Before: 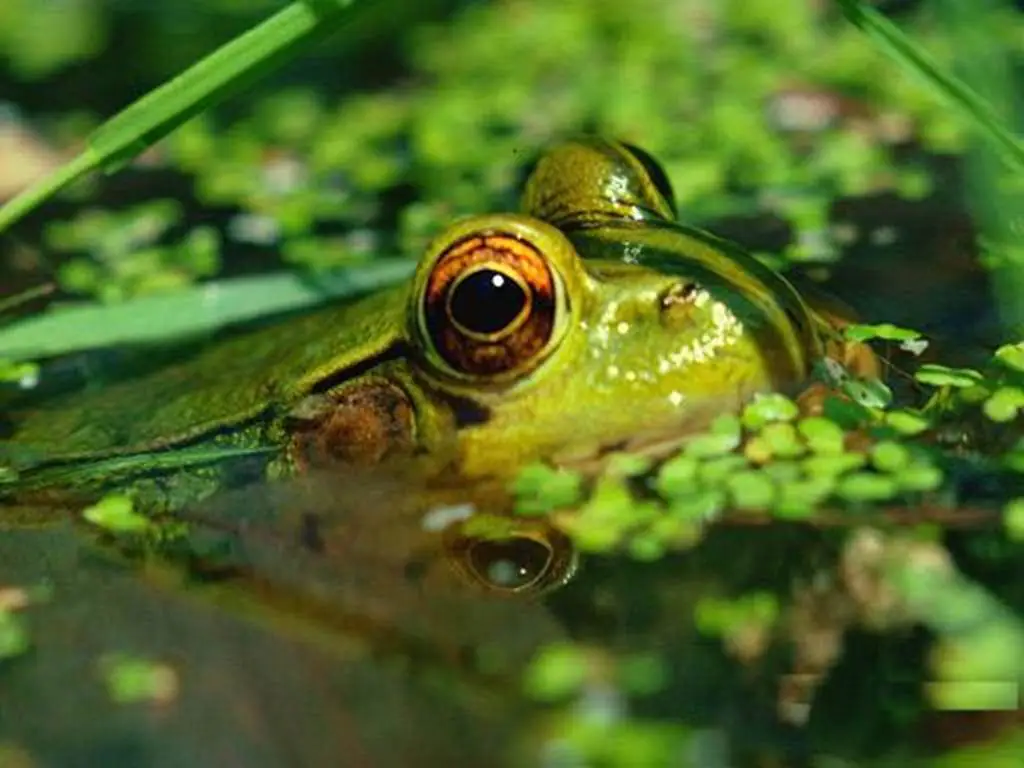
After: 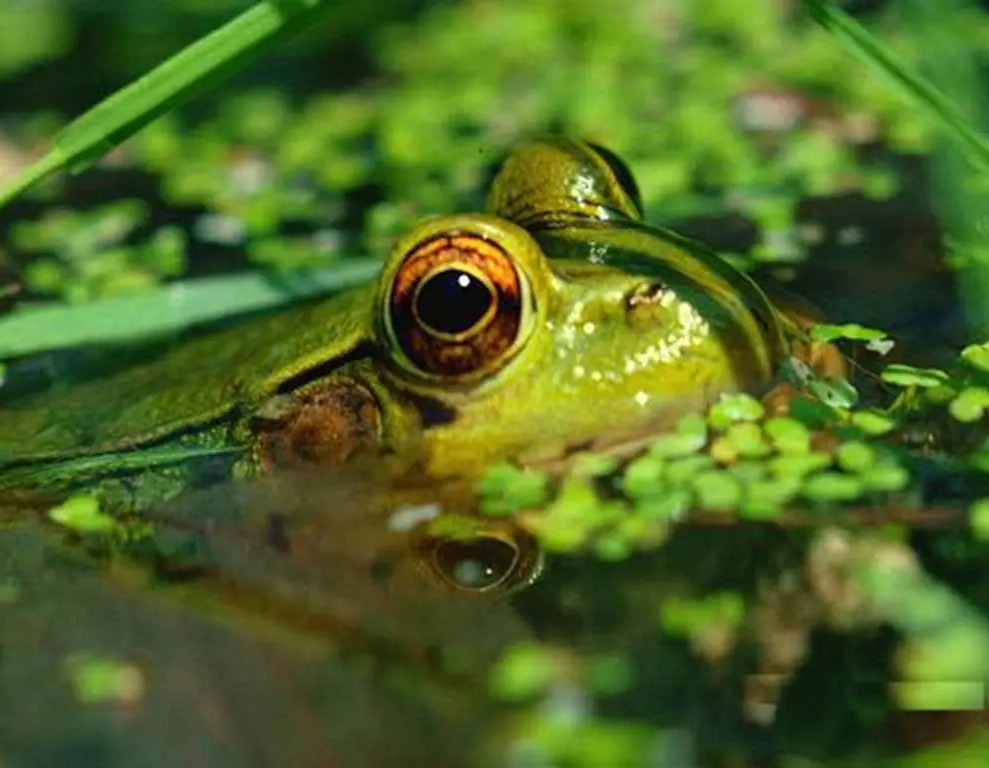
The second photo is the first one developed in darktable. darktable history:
crop and rotate: left 3.402%
